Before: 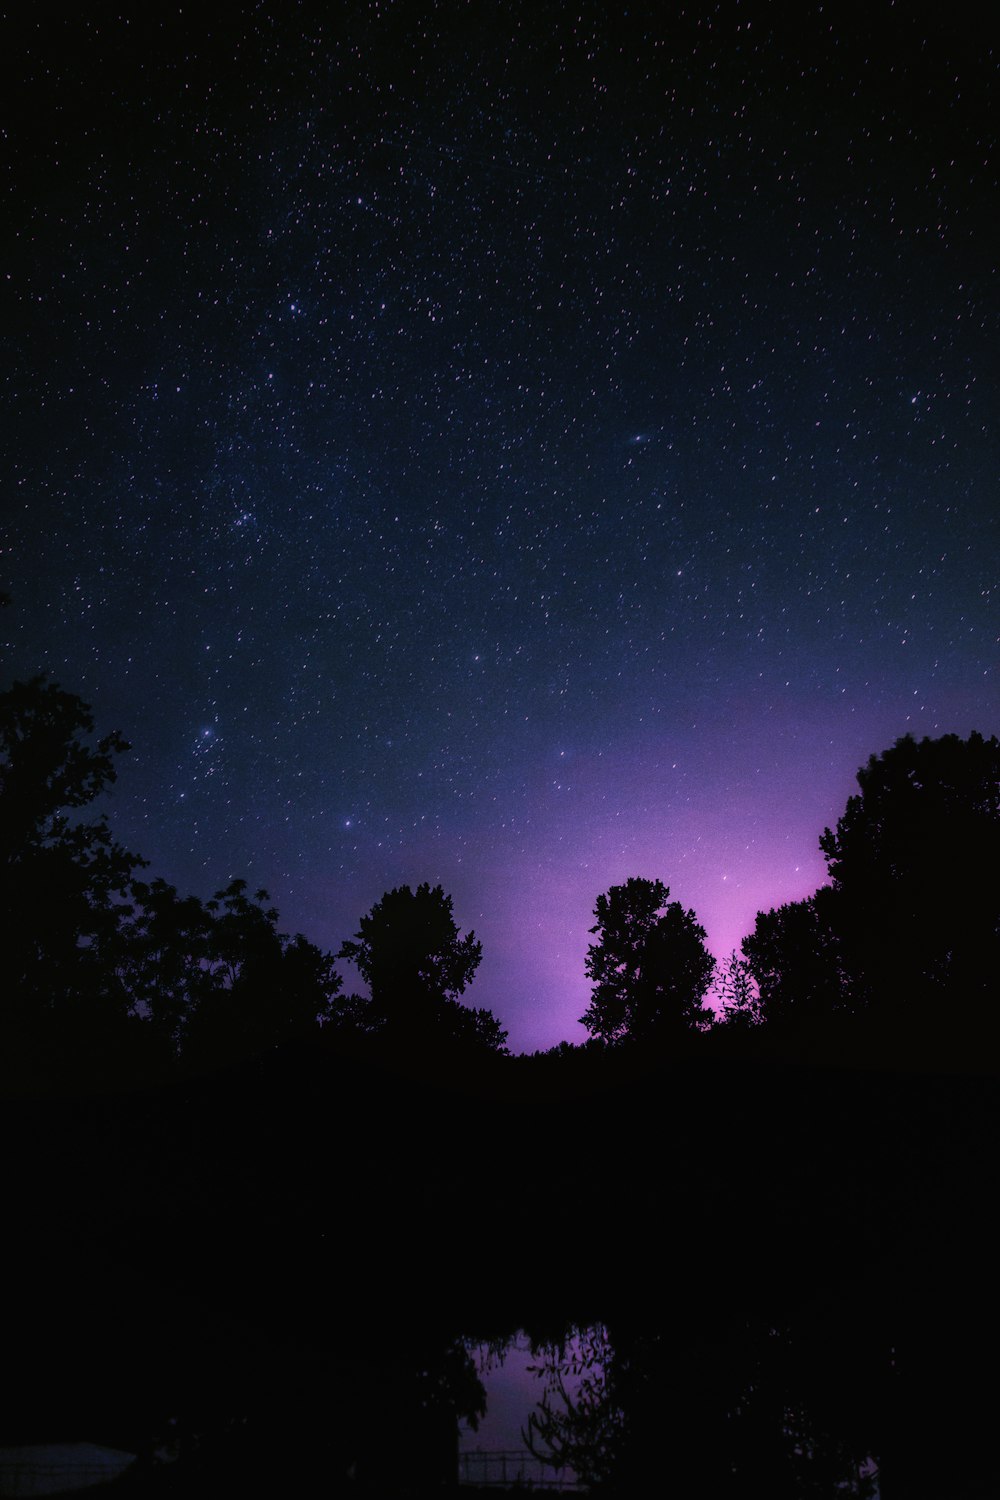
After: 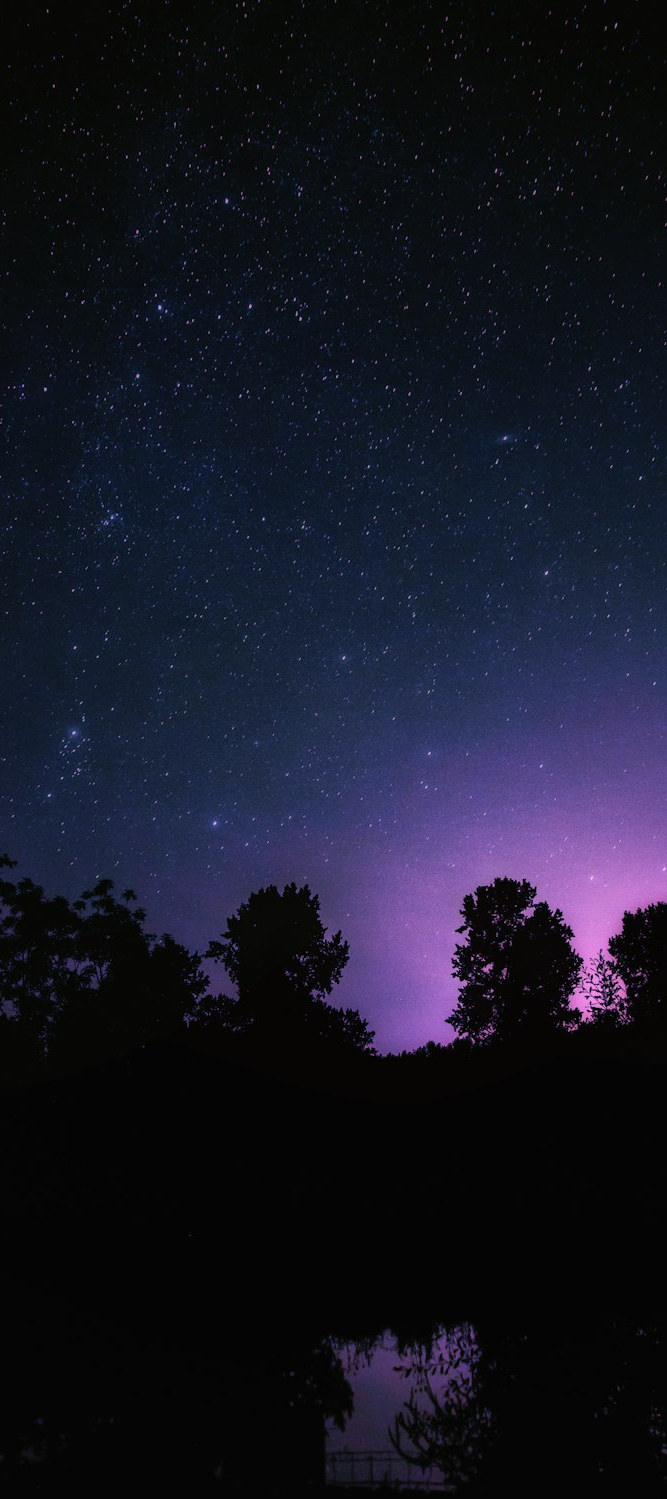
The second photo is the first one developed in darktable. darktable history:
crop and rotate: left 13.324%, right 19.968%
